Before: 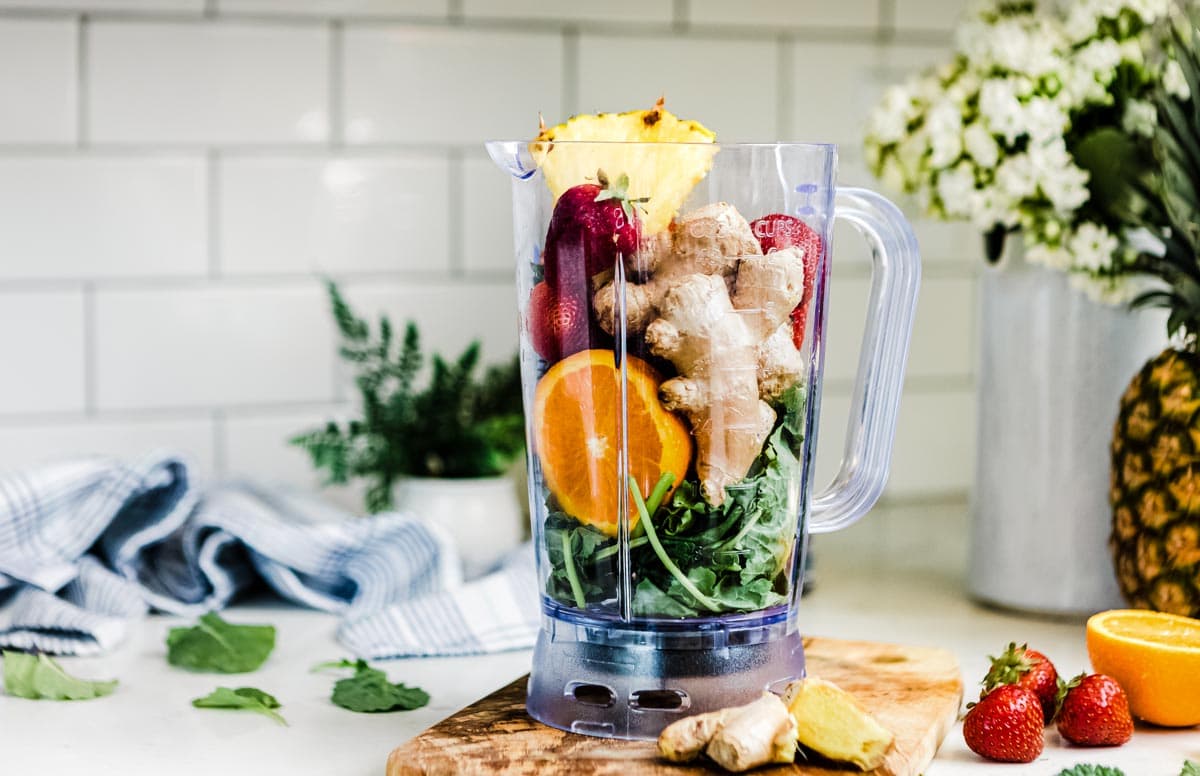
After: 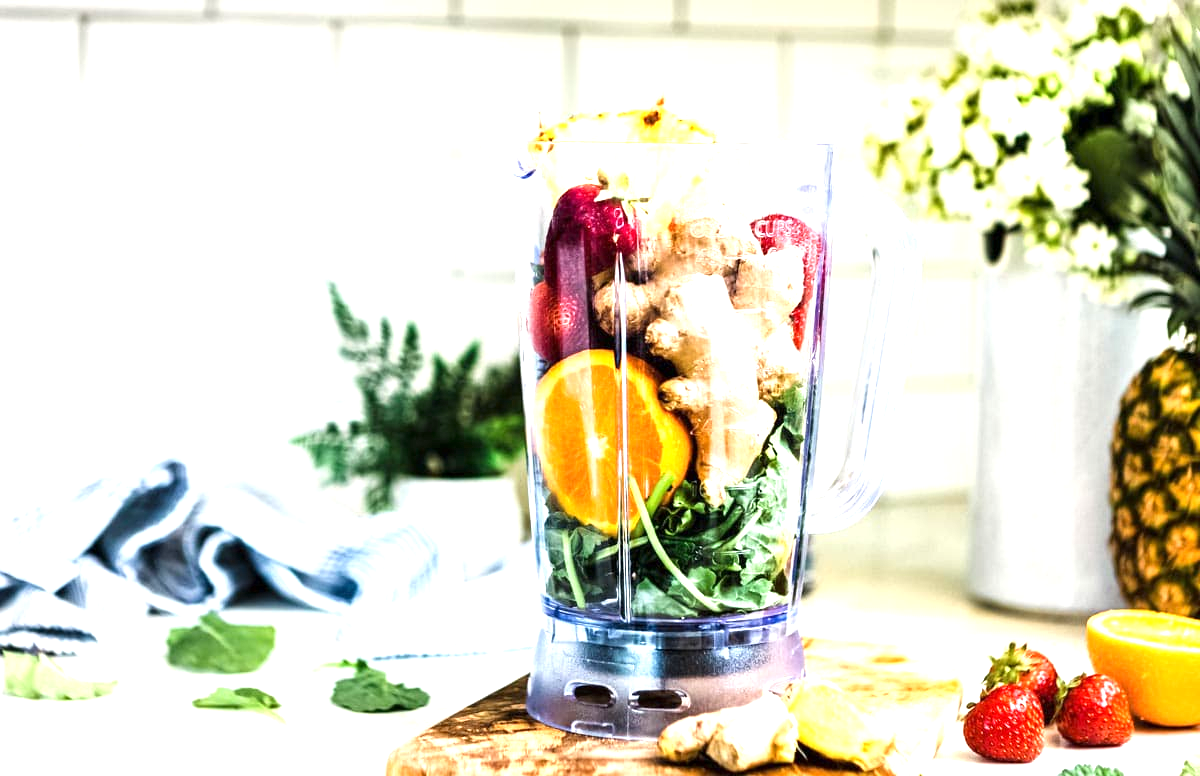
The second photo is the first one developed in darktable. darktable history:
exposure: exposure 1.134 EV, compensate highlight preservation false
